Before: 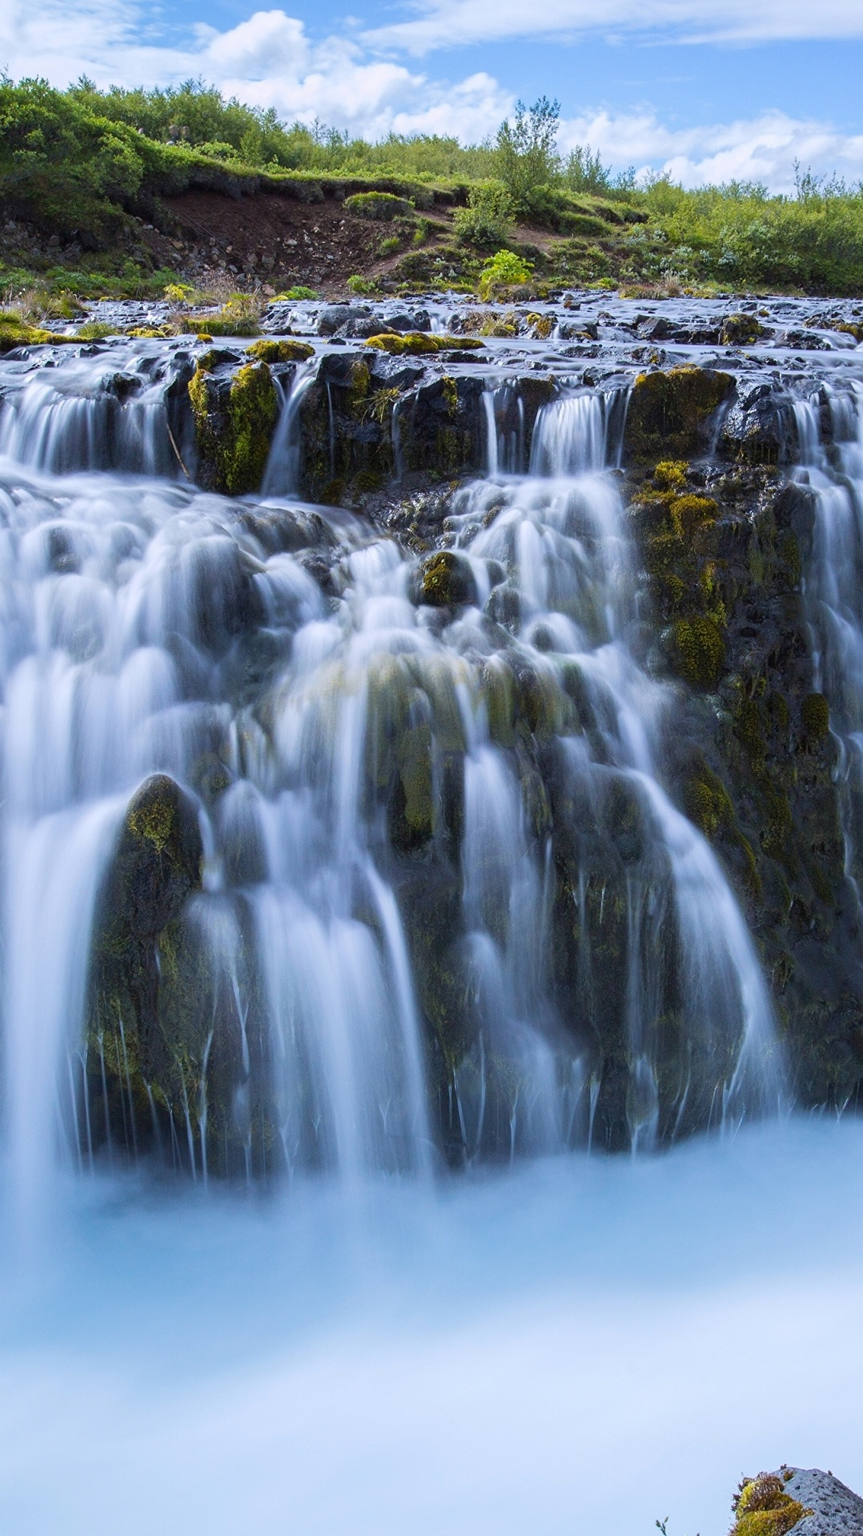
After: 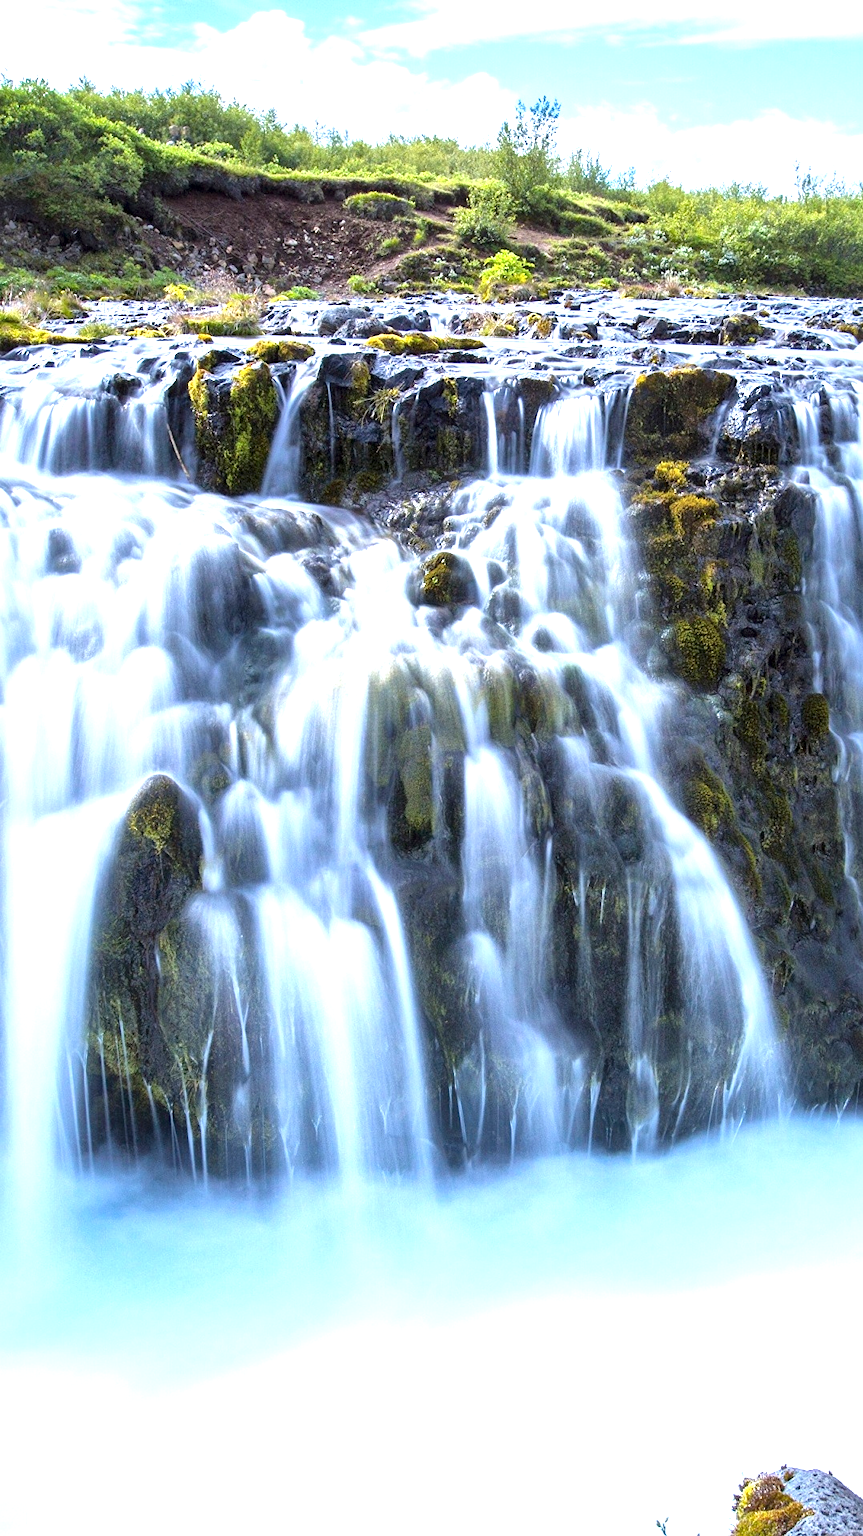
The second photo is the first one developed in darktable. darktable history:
levels: levels [0.018, 0.493, 1]
exposure: black level correction 0, exposure 1.2 EV, compensate exposure bias true, compensate highlight preservation false
local contrast: mode bilateral grid, contrast 20, coarseness 50, detail 171%, midtone range 0.2
